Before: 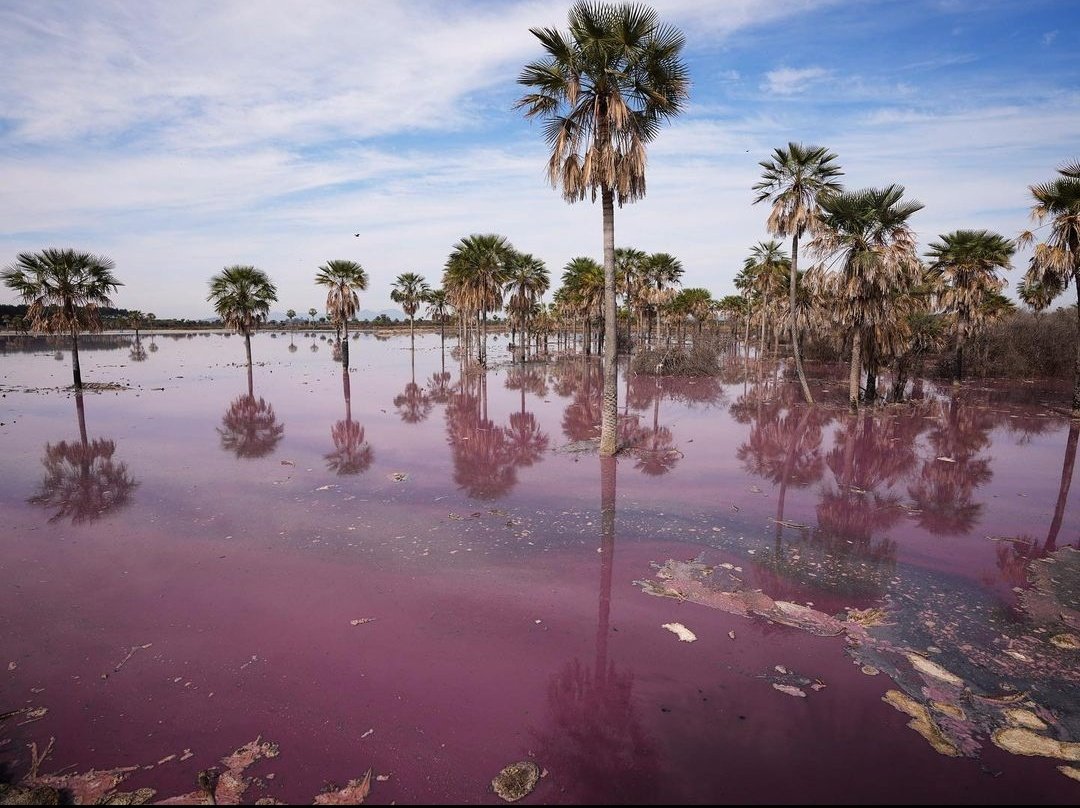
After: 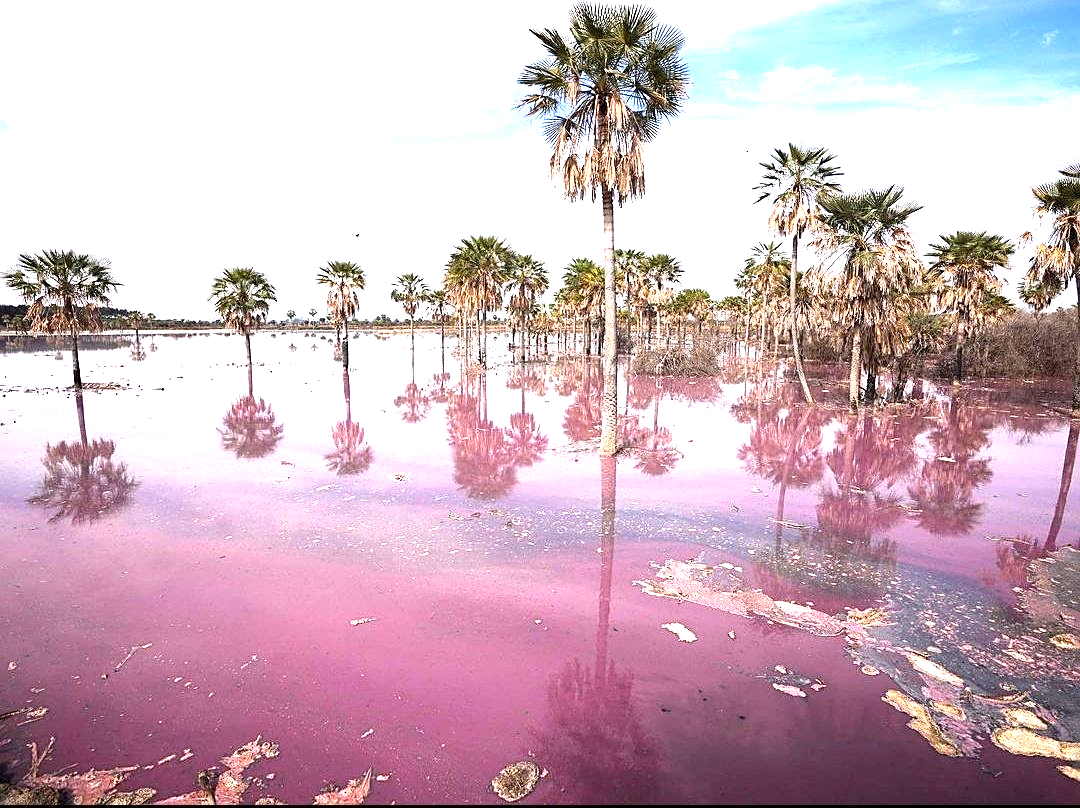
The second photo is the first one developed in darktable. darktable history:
sharpen: on, module defaults
exposure: black level correction 0.001, exposure 1.842 EV, compensate exposure bias true, compensate highlight preservation false
